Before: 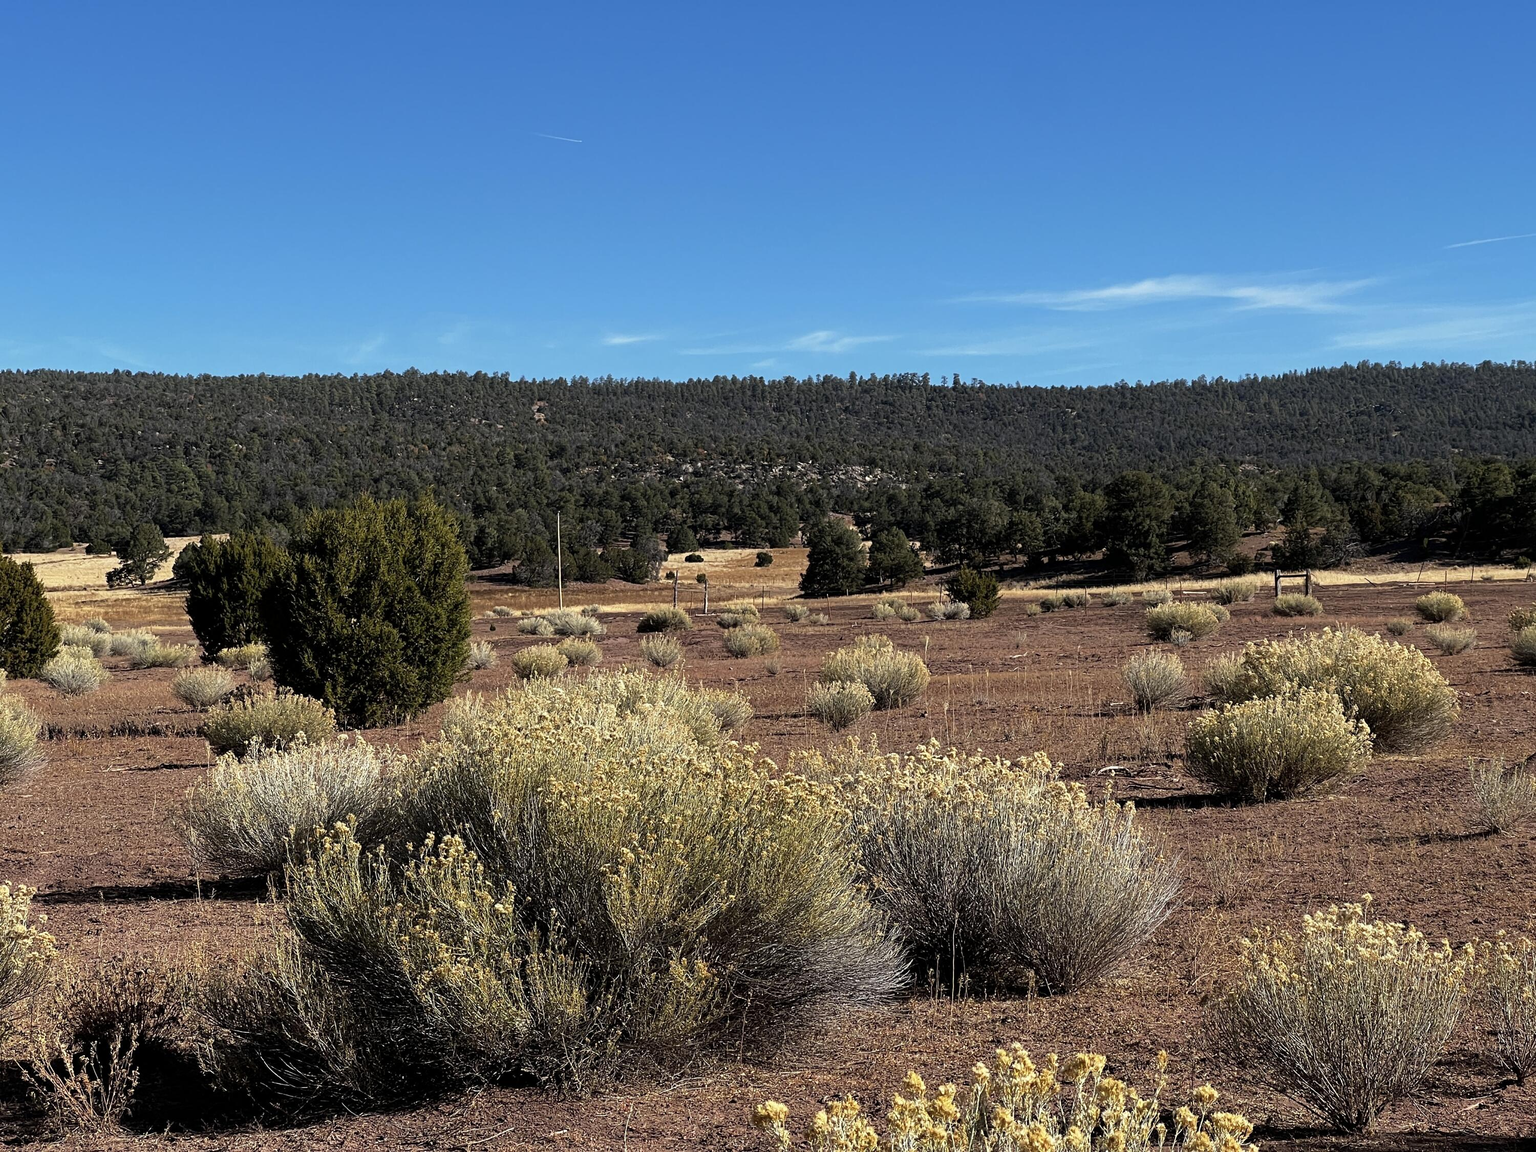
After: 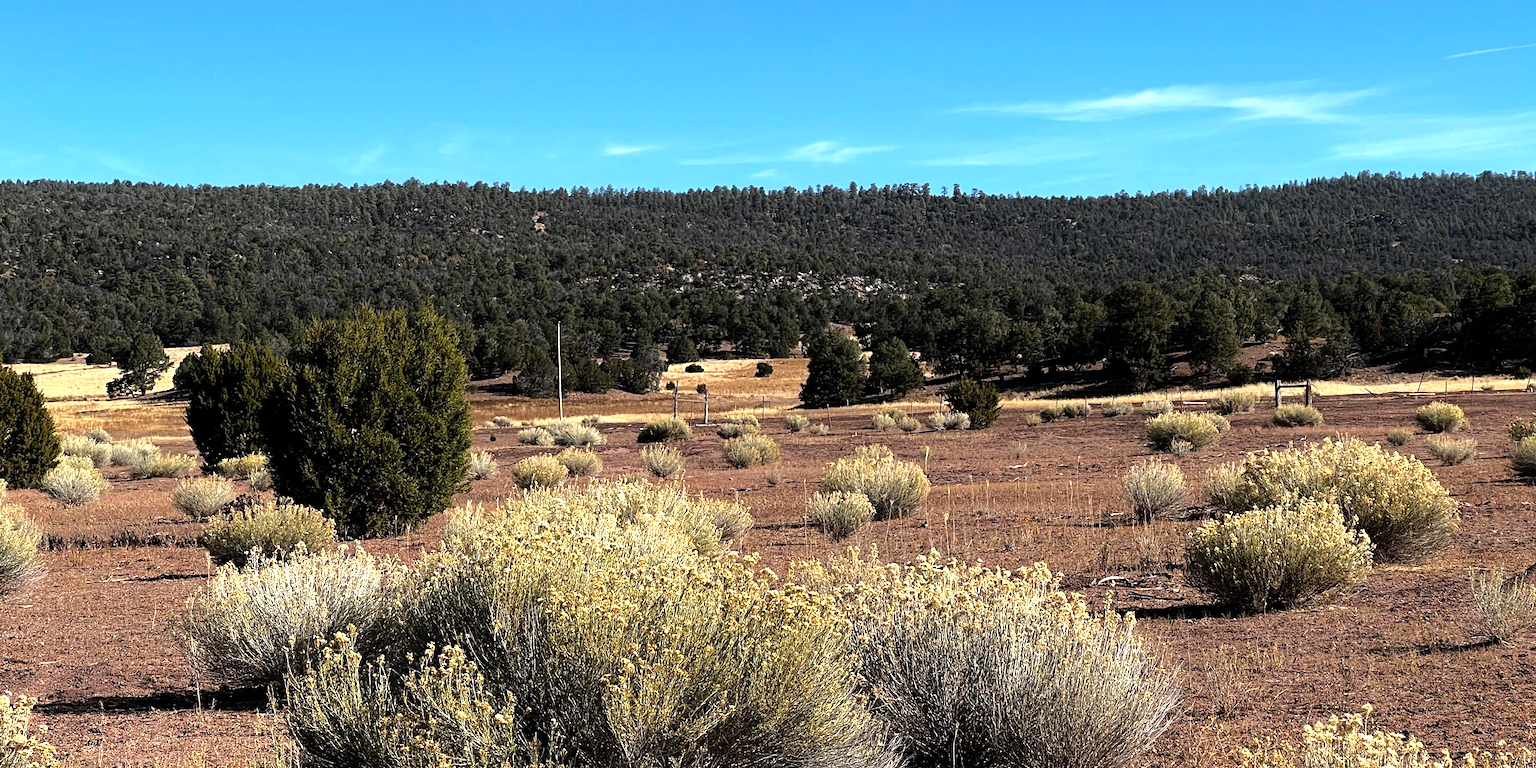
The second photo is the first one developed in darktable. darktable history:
crop: top 16.507%, bottom 16.774%
tone equalizer: -8 EV -0.724 EV, -7 EV -0.671 EV, -6 EV -0.588 EV, -5 EV -0.366 EV, -3 EV 0.369 EV, -2 EV 0.6 EV, -1 EV 0.699 EV, +0 EV 0.772 EV, mask exposure compensation -0.503 EV
